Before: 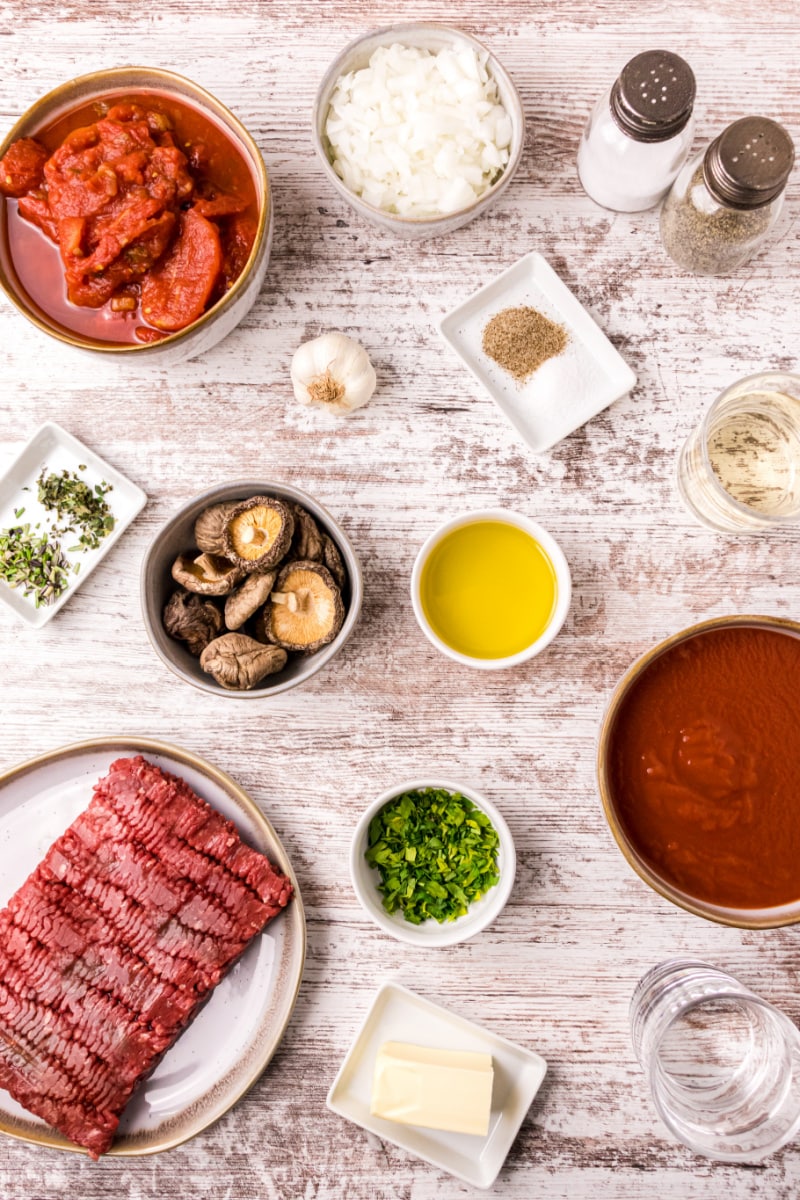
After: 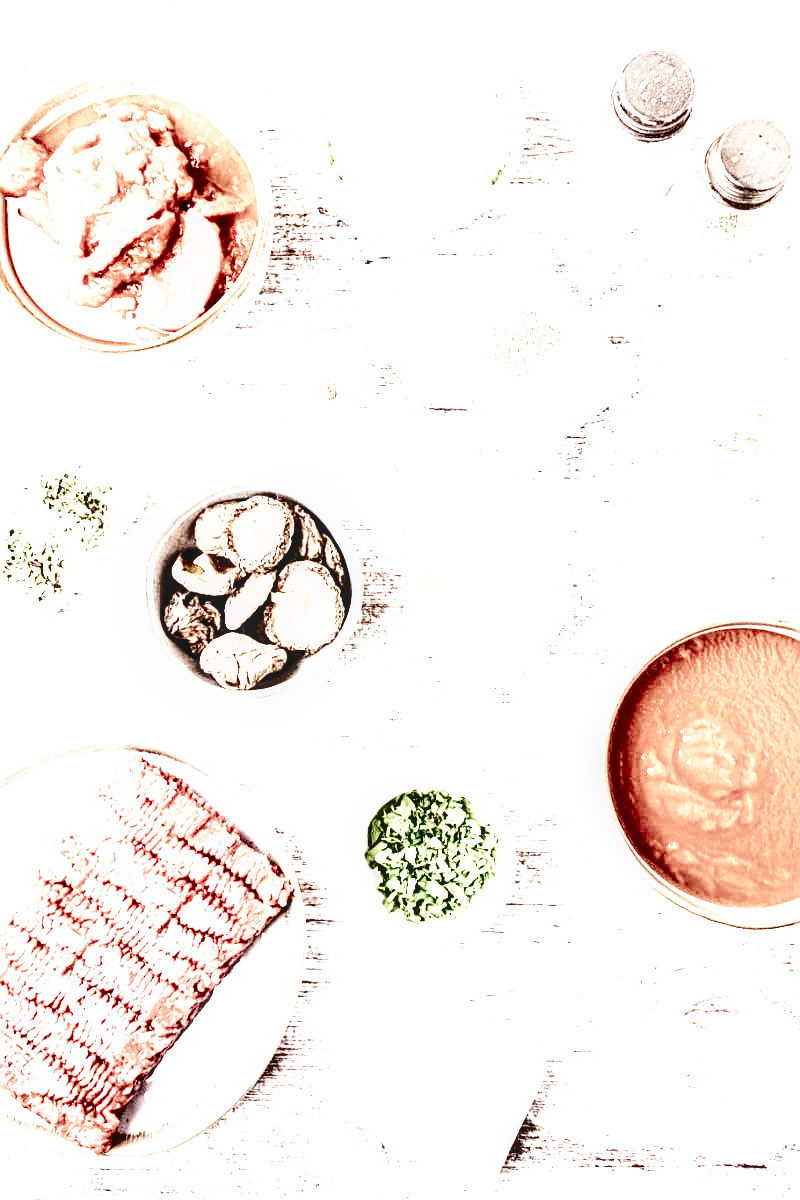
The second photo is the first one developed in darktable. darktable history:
shadows and highlights: soften with gaussian
exposure: black level correction 0, exposure 1.467 EV, compensate exposure bias true, compensate highlight preservation false
local contrast: highlights 61%, detail 143%, midtone range 0.424
color balance rgb: shadows lift › luminance 0.695%, shadows lift › chroma 6.855%, shadows lift › hue 299.44°, power › hue 328.92°, highlights gain › chroma 1.084%, highlights gain › hue 68.62°, global offset › luminance -0.844%, linear chroma grading › global chroma 15.298%, perceptual saturation grading › global saturation -29.113%, perceptual saturation grading › highlights -21.002%, perceptual saturation grading › mid-tones -23.641%, perceptual saturation grading › shadows -24.994%
levels: mode automatic, levels [0, 0.51, 1]
tone equalizer: -8 EV -1.08 EV, -7 EV -0.984 EV, -6 EV -0.835 EV, -5 EV -0.599 EV, -3 EV 0.562 EV, -2 EV 0.862 EV, -1 EV 1.01 EV, +0 EV 1.07 EV, mask exposure compensation -0.494 EV
sharpen: on, module defaults
base curve: curves: ch0 [(0, 0) (0.007, 0.004) (0.027, 0.03) (0.046, 0.07) (0.207, 0.54) (0.442, 0.872) (0.673, 0.972) (1, 1)], preserve colors none
